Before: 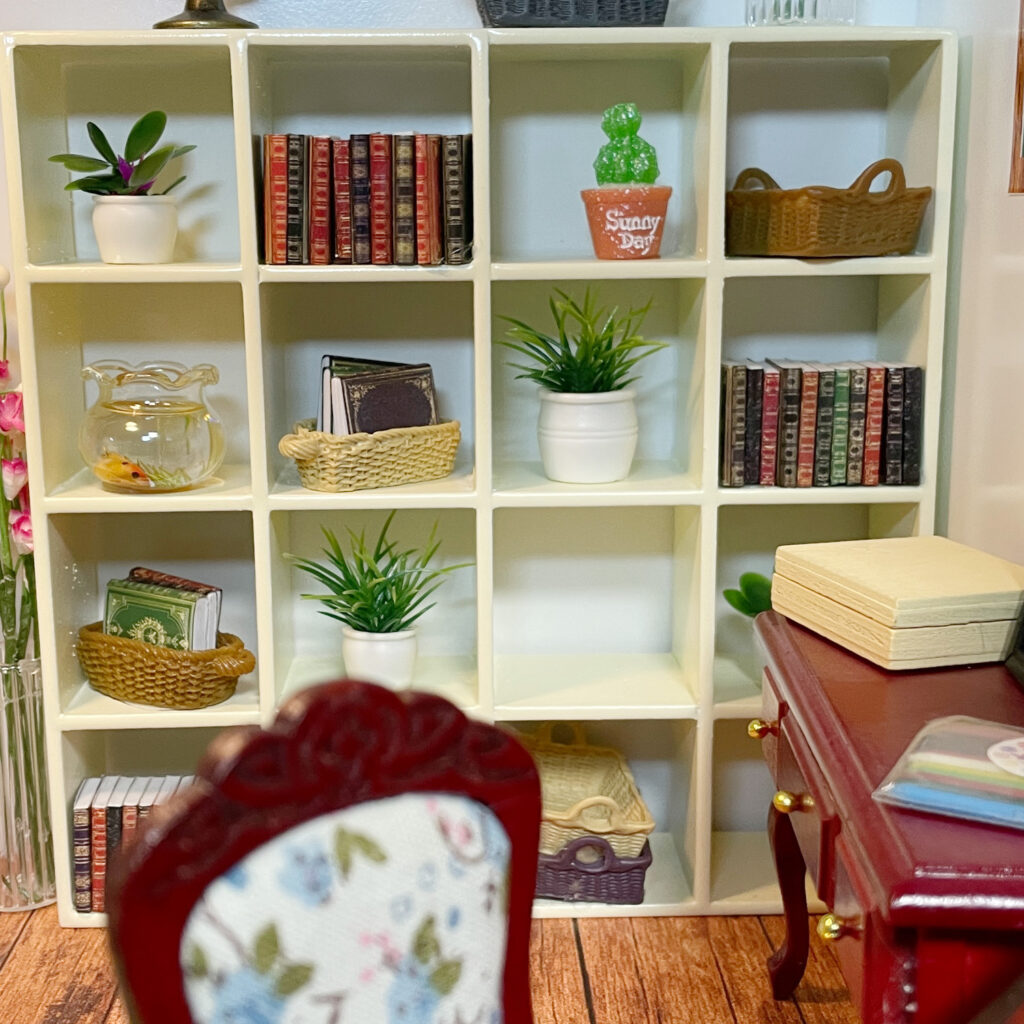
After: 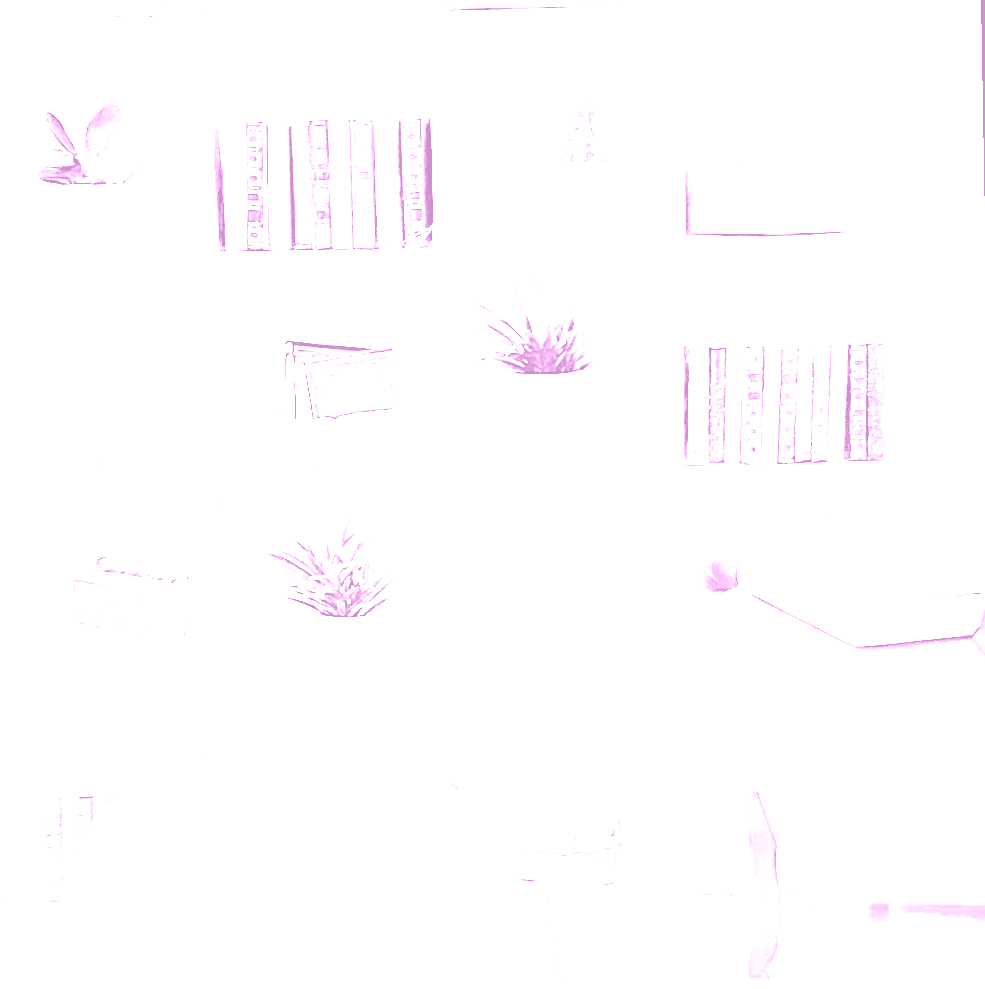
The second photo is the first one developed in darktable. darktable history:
exposure: exposure 2.04 EV, compensate highlight preservation false
crop and rotate: left 3.238%
white balance: red 8, blue 8
rotate and perspective: rotation -1°, crop left 0.011, crop right 0.989, crop top 0.025, crop bottom 0.975
colorize: hue 331.2°, saturation 69%, source mix 30.28%, lightness 69.02%, version 1
sharpen: on, module defaults
local contrast: mode bilateral grid, contrast 15, coarseness 36, detail 105%, midtone range 0.2
